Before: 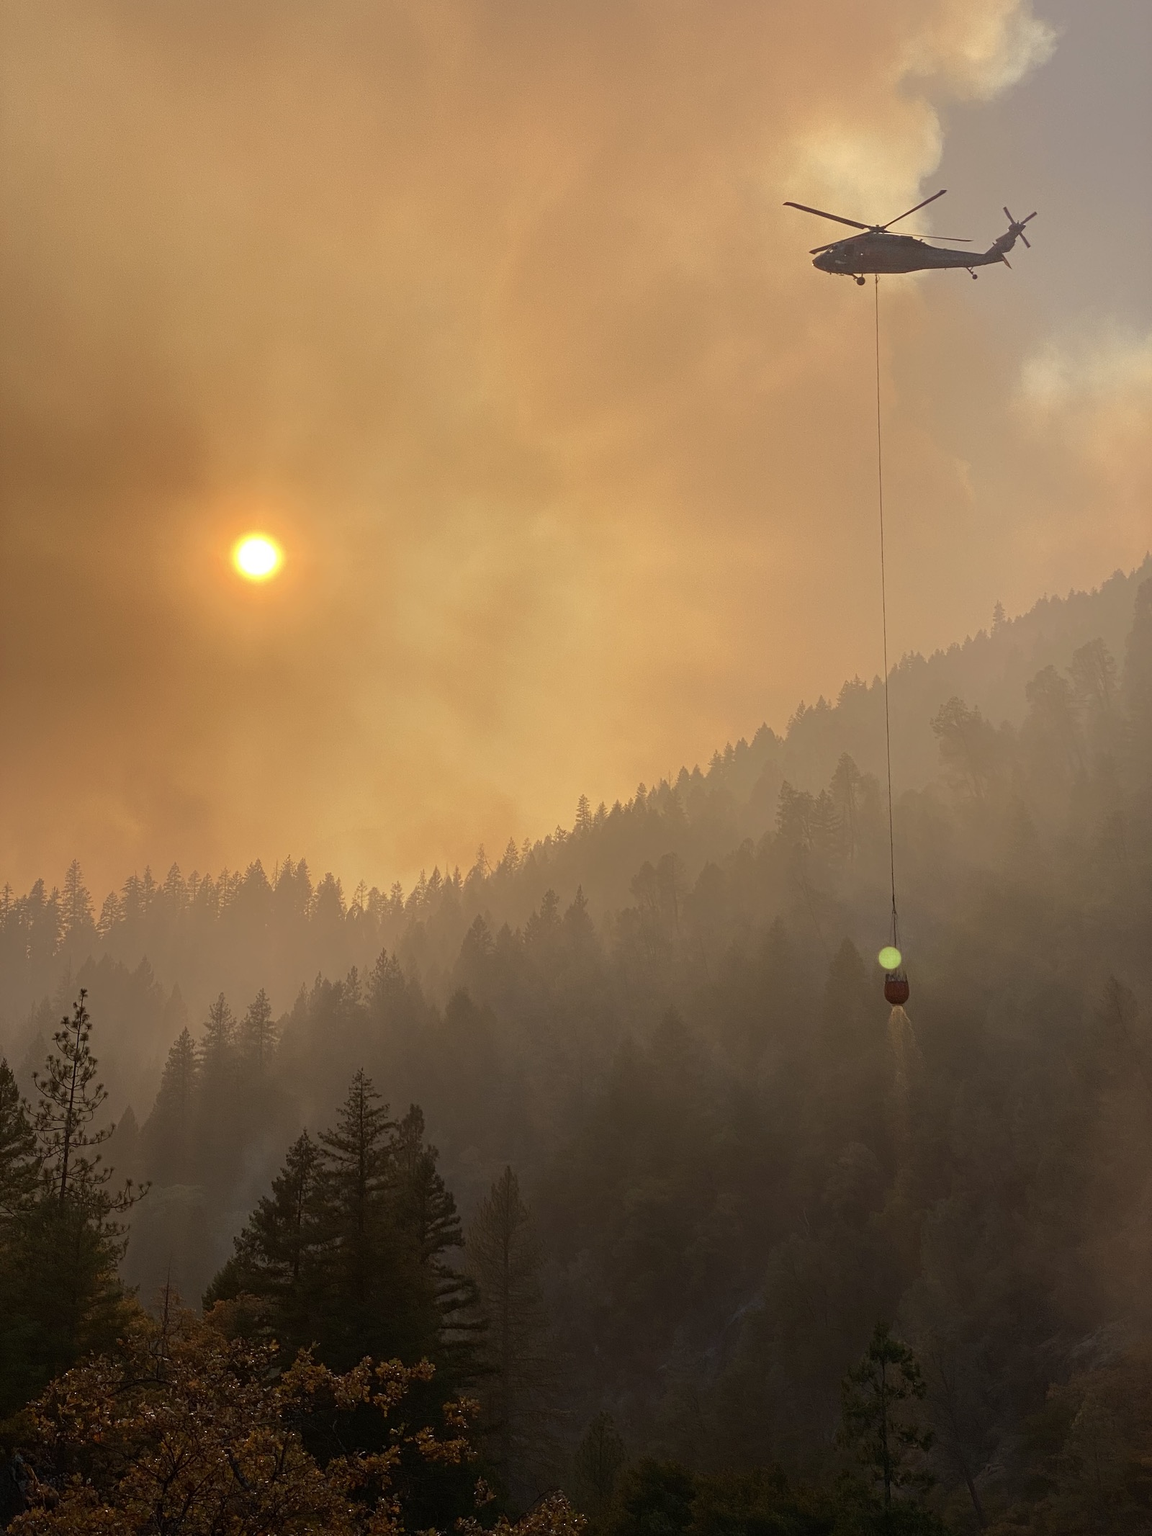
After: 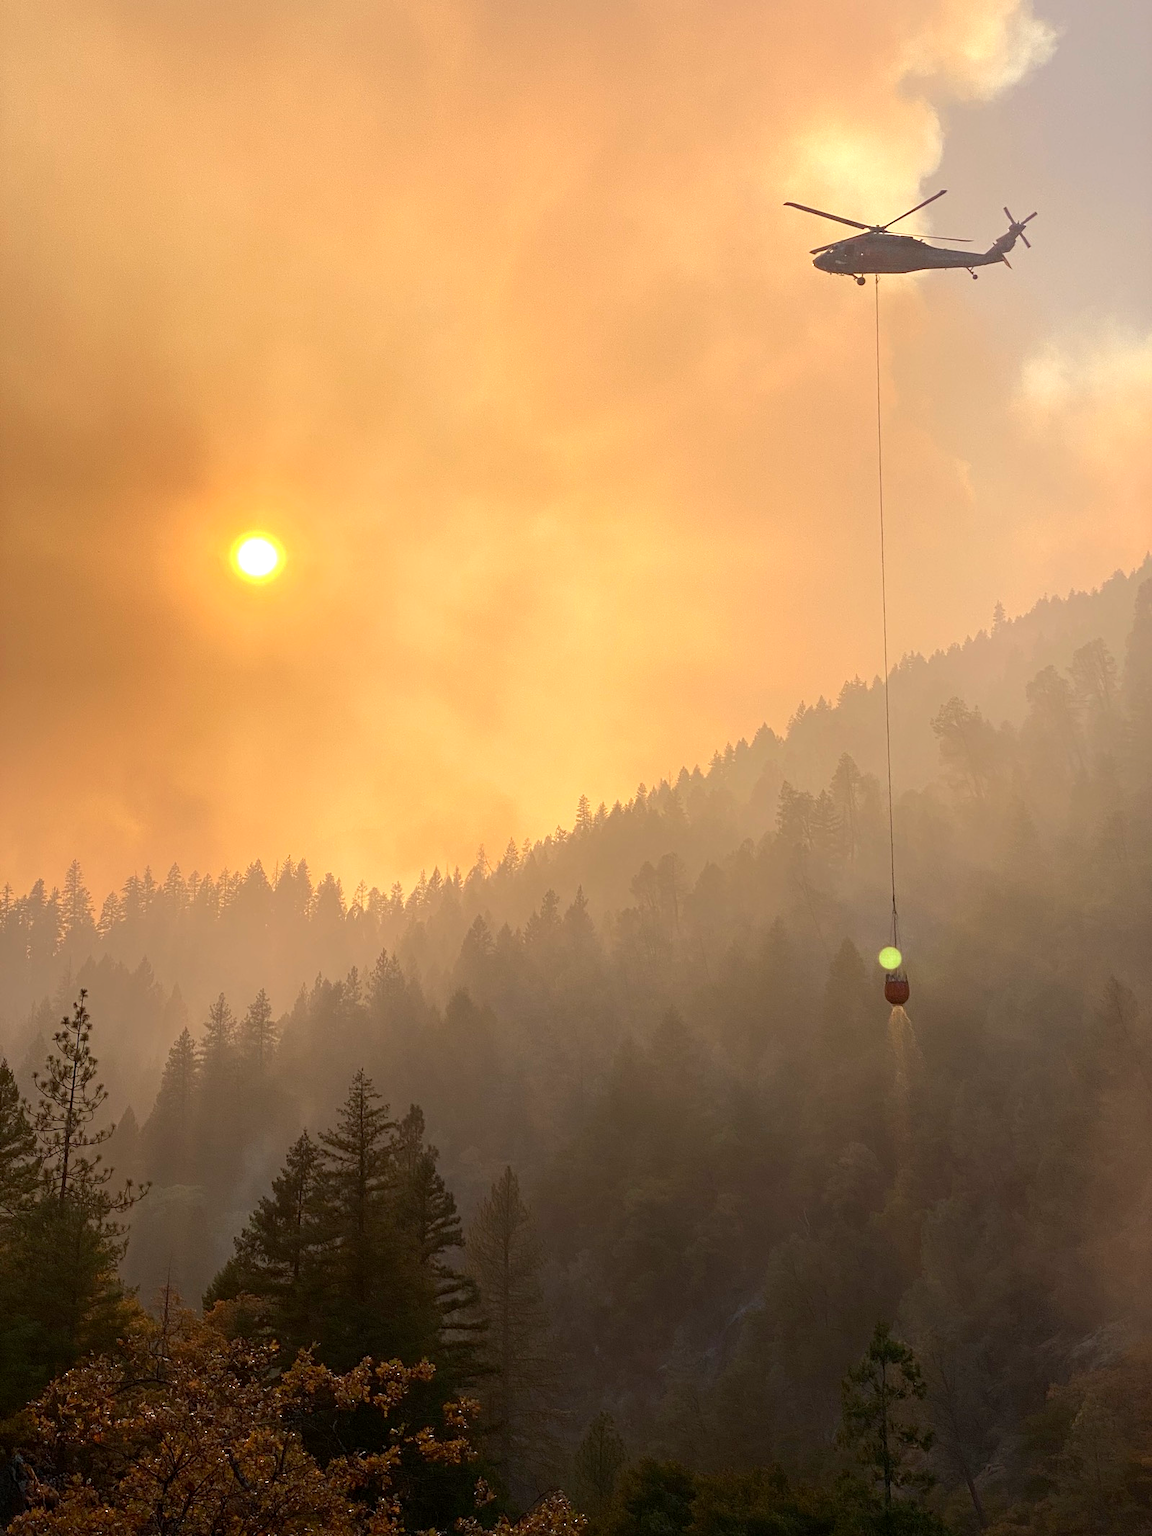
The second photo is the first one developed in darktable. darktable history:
exposure: black level correction 0.002, exposure 0.674 EV, compensate highlight preservation false
